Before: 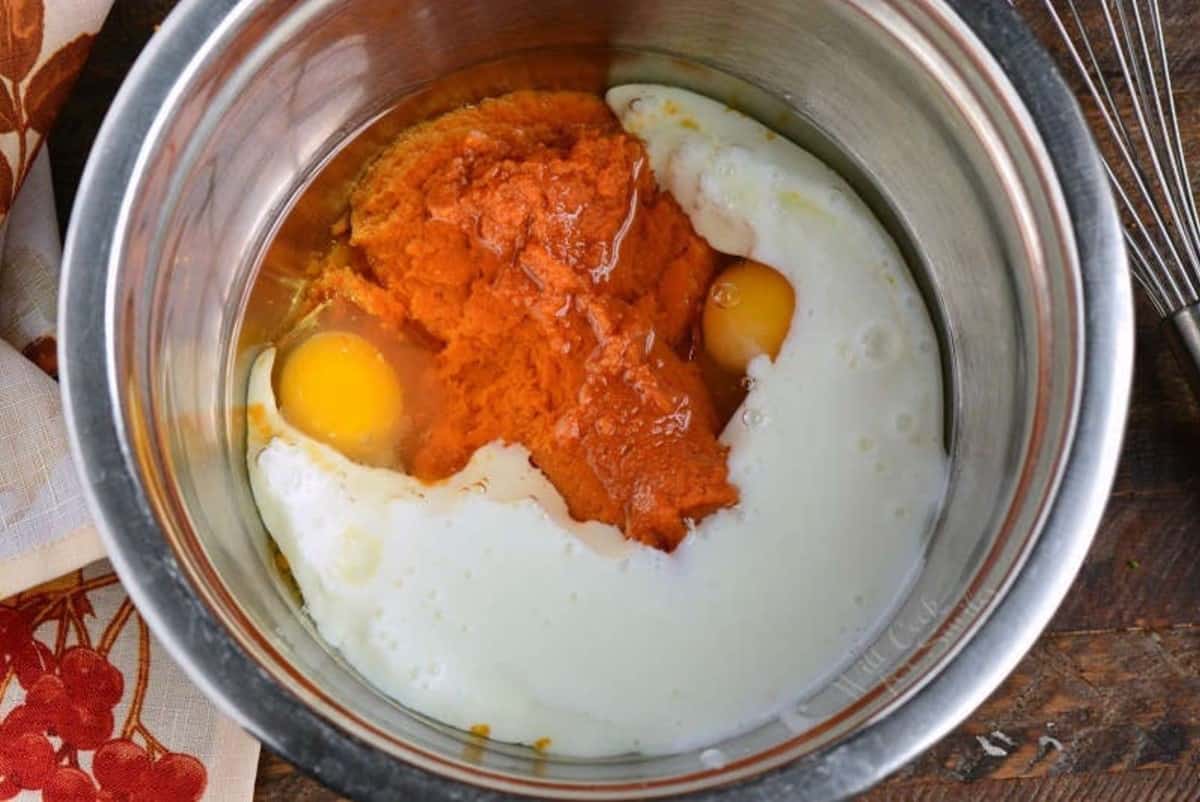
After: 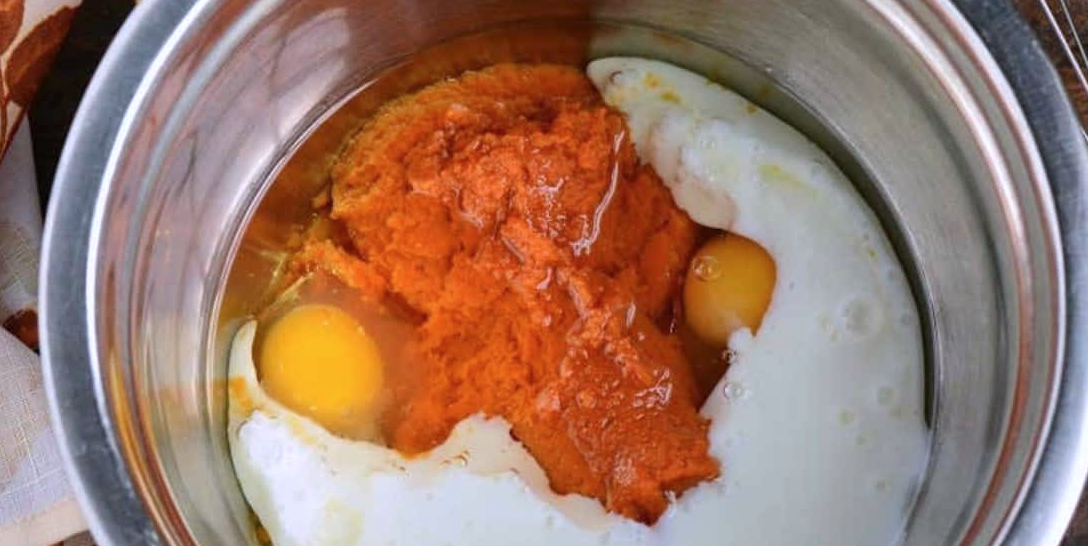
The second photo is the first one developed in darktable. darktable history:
color calibration: gray › normalize channels true, illuminant as shot in camera, x 0.358, y 0.373, temperature 4628.91 K, gamut compression 0.006
crop: left 1.625%, top 3.414%, right 7.639%, bottom 28.44%
